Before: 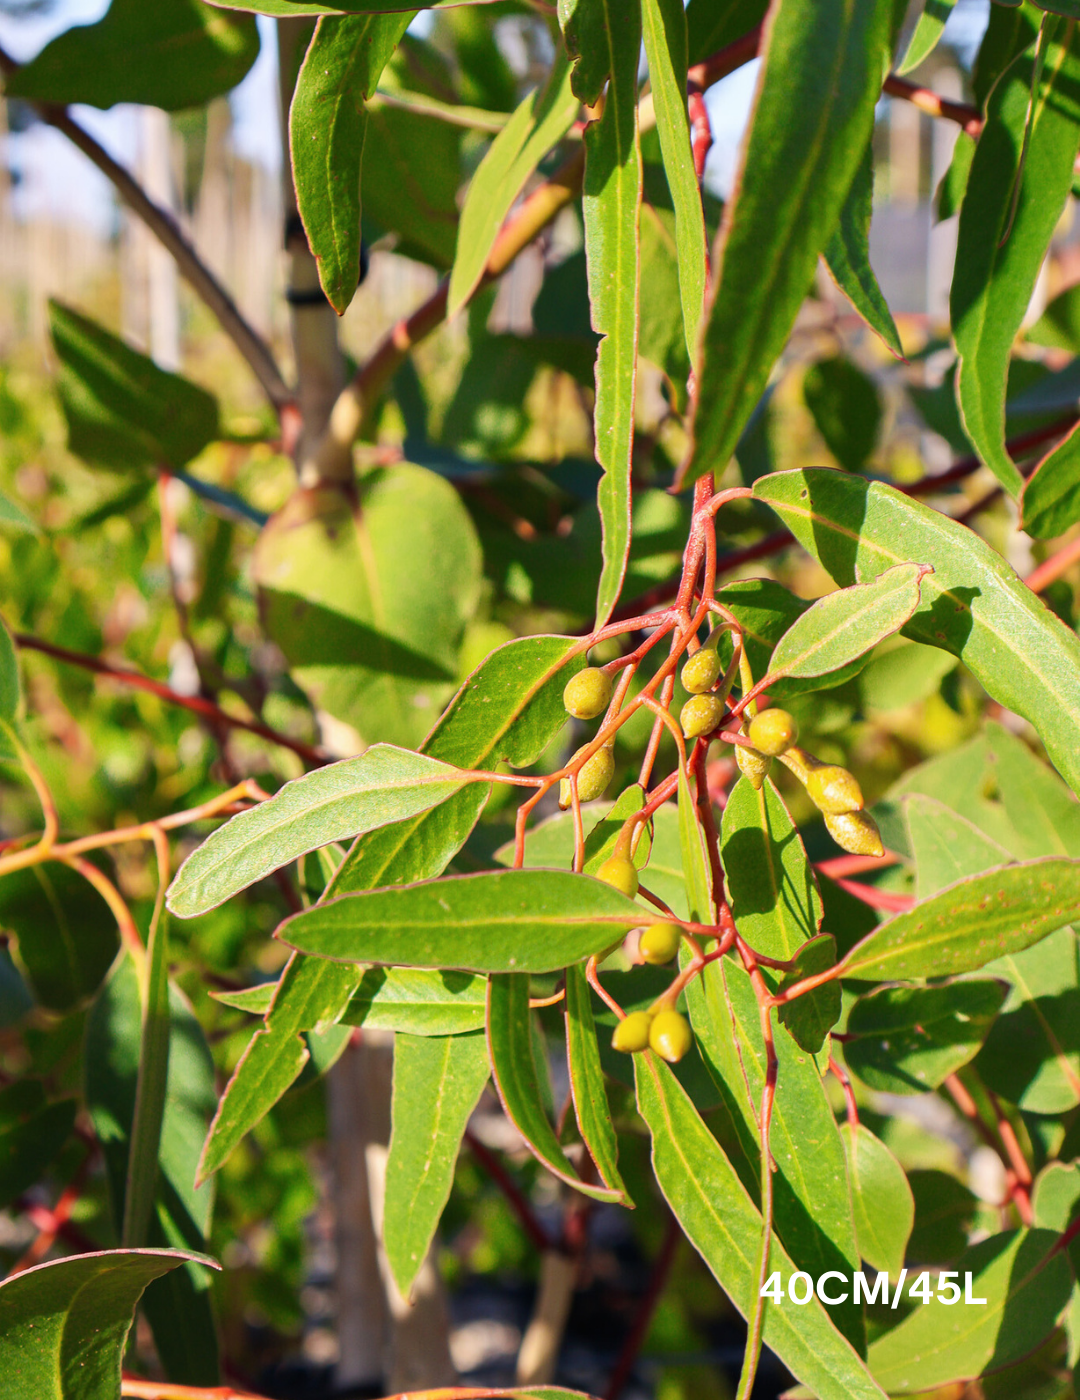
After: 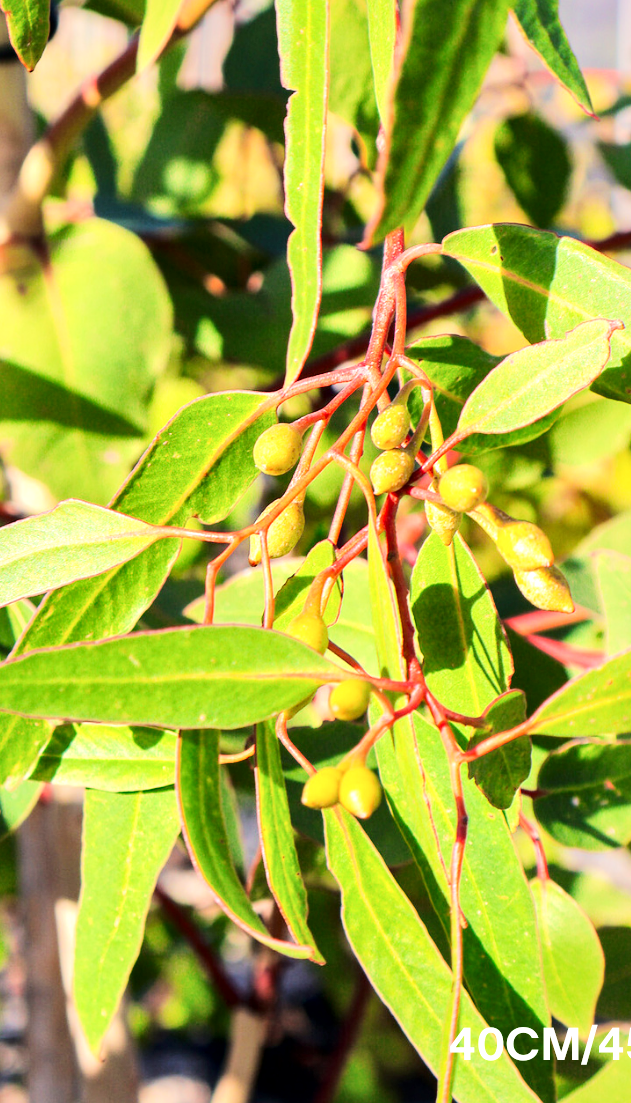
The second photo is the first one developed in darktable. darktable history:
crop and rotate: left 28.737%, top 17.478%, right 12.795%, bottom 3.723%
local contrast: mode bilateral grid, contrast 50, coarseness 50, detail 150%, midtone range 0.2
tone equalizer: -7 EV 0.146 EV, -6 EV 0.609 EV, -5 EV 1.18 EV, -4 EV 1.35 EV, -3 EV 1.14 EV, -2 EV 0.6 EV, -1 EV 0.154 EV, edges refinement/feathering 500, mask exposure compensation -1.57 EV, preserve details no
